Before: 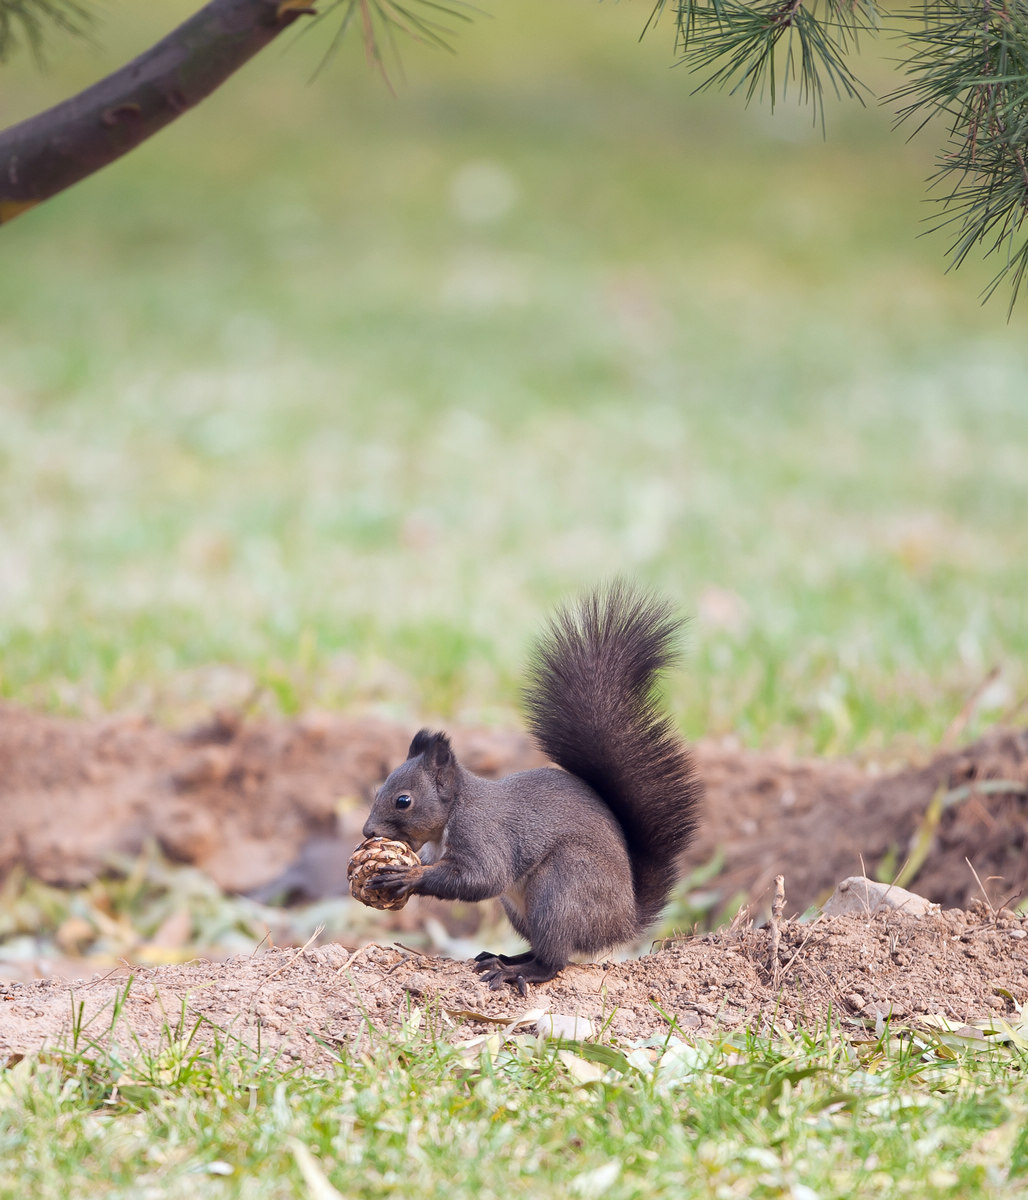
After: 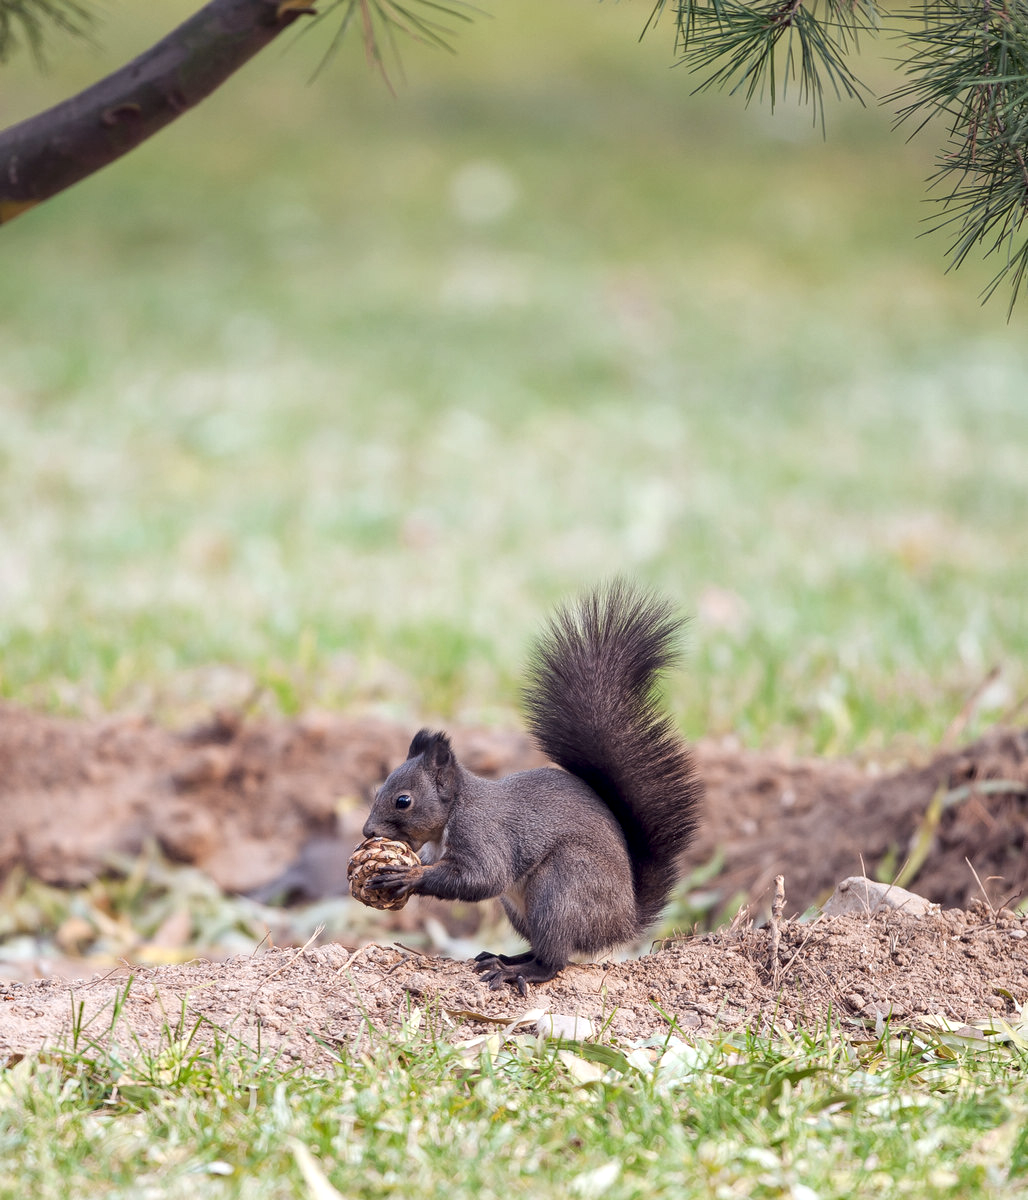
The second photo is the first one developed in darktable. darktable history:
contrast brightness saturation: saturation -0.05
local contrast: detail 130%
